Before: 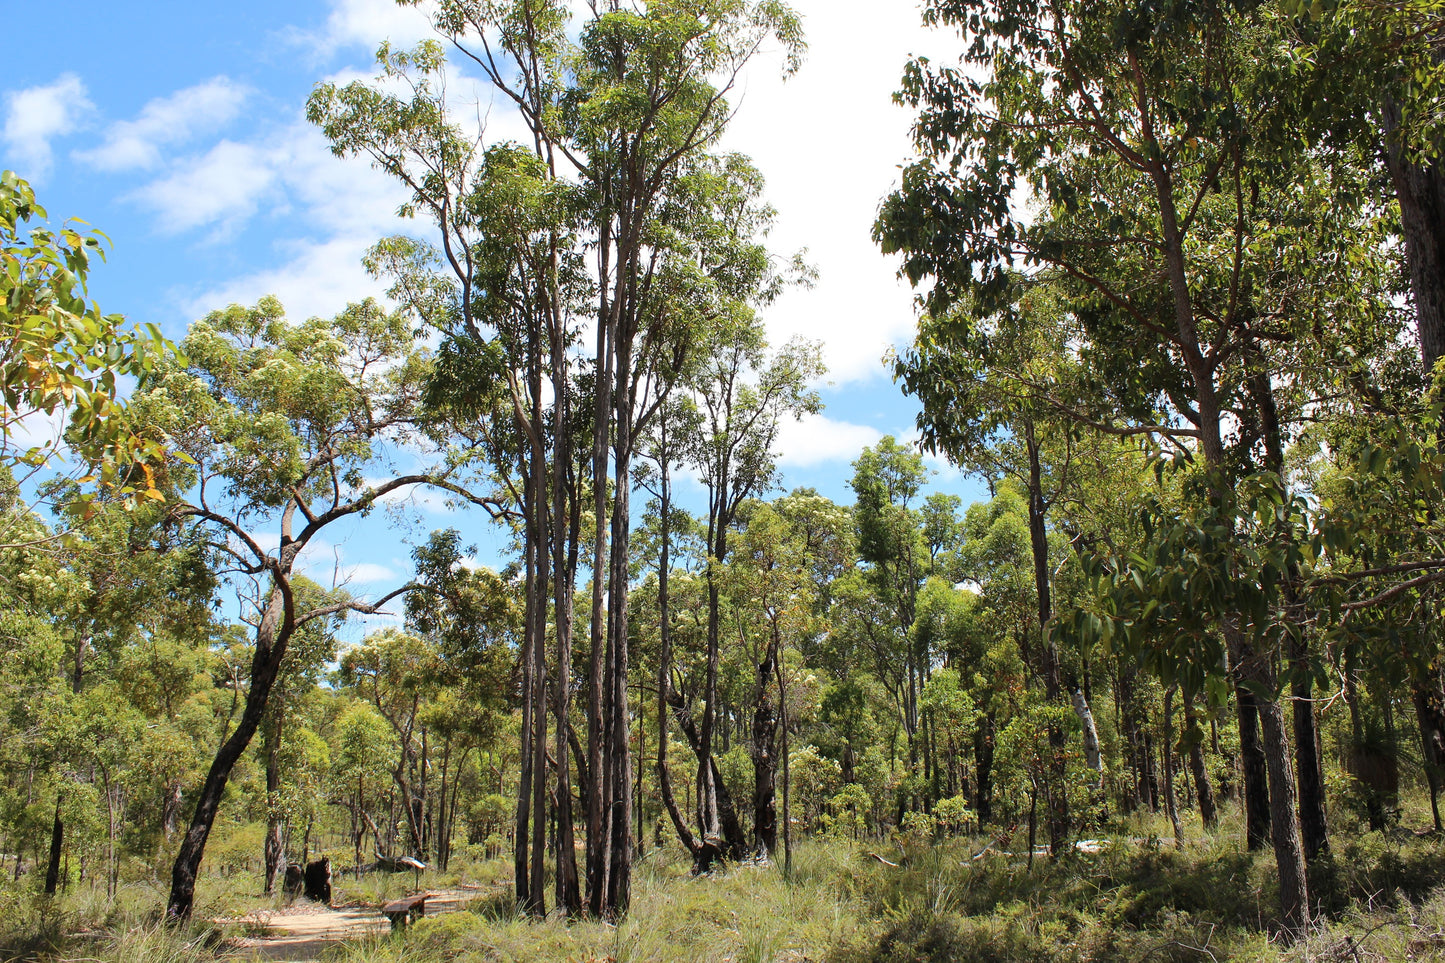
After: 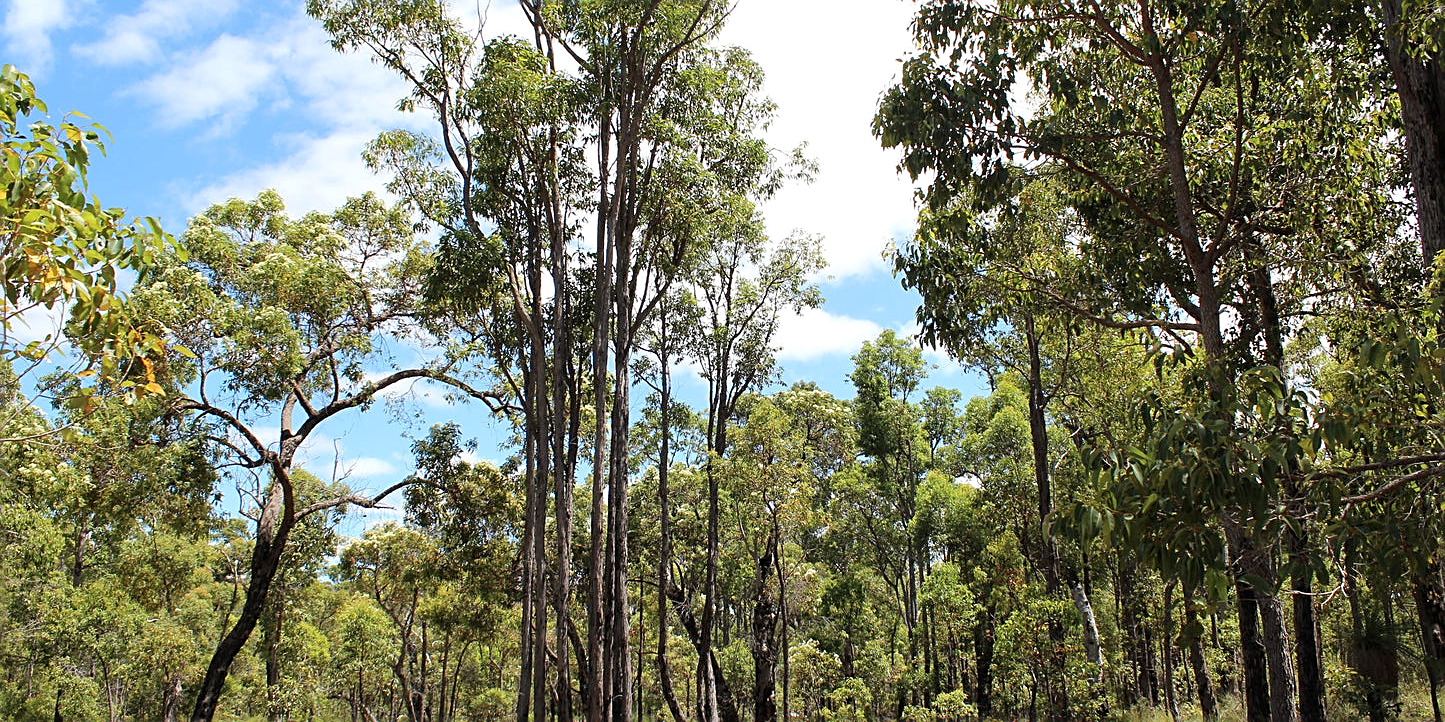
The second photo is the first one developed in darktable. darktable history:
crop: top 11.051%, bottom 13.947%
sharpen: amount 0.594
local contrast: highlights 104%, shadows 98%, detail 119%, midtone range 0.2
levels: mode automatic, levels [0.116, 0.574, 1]
